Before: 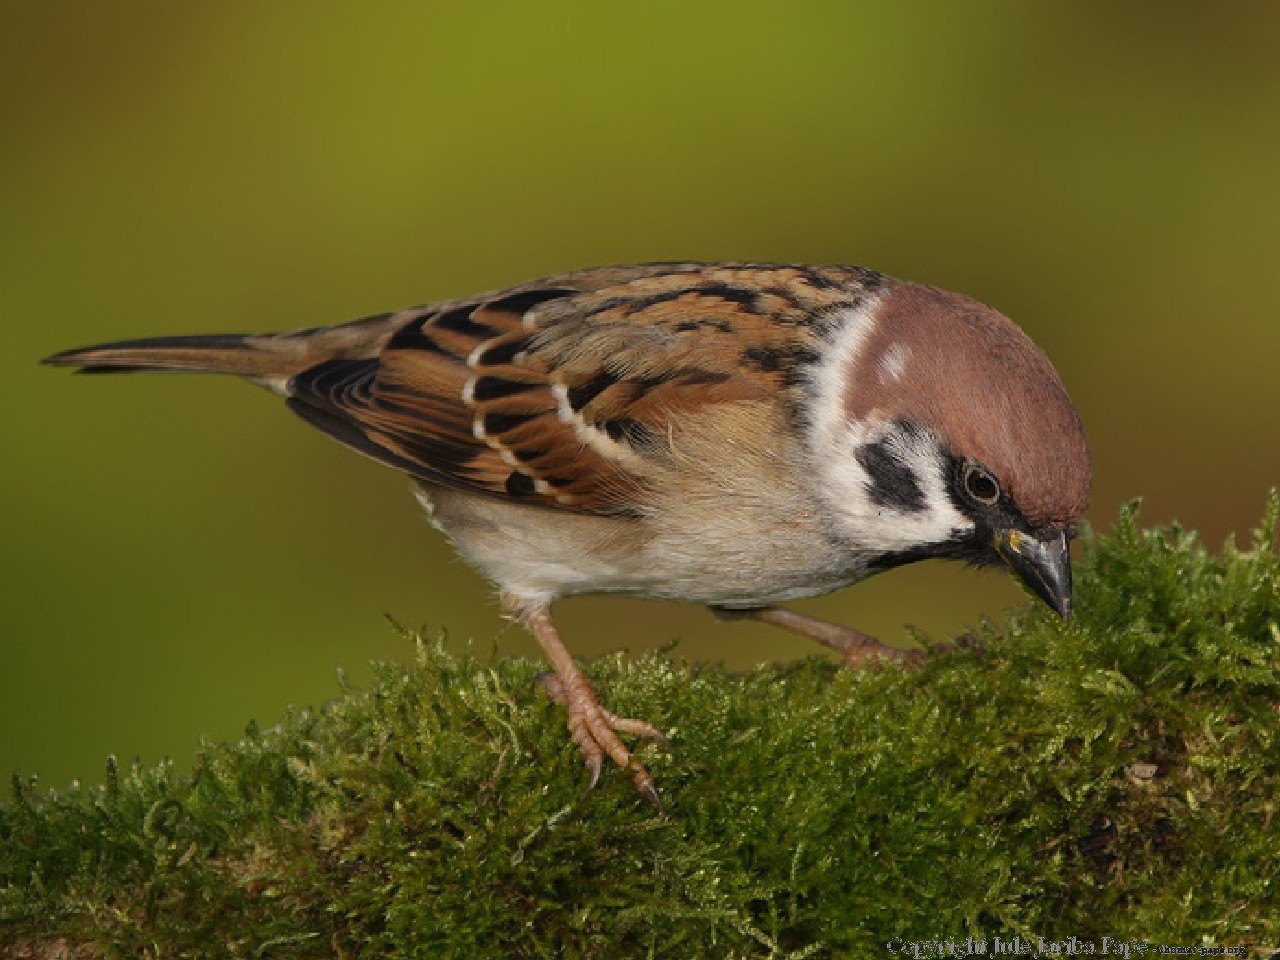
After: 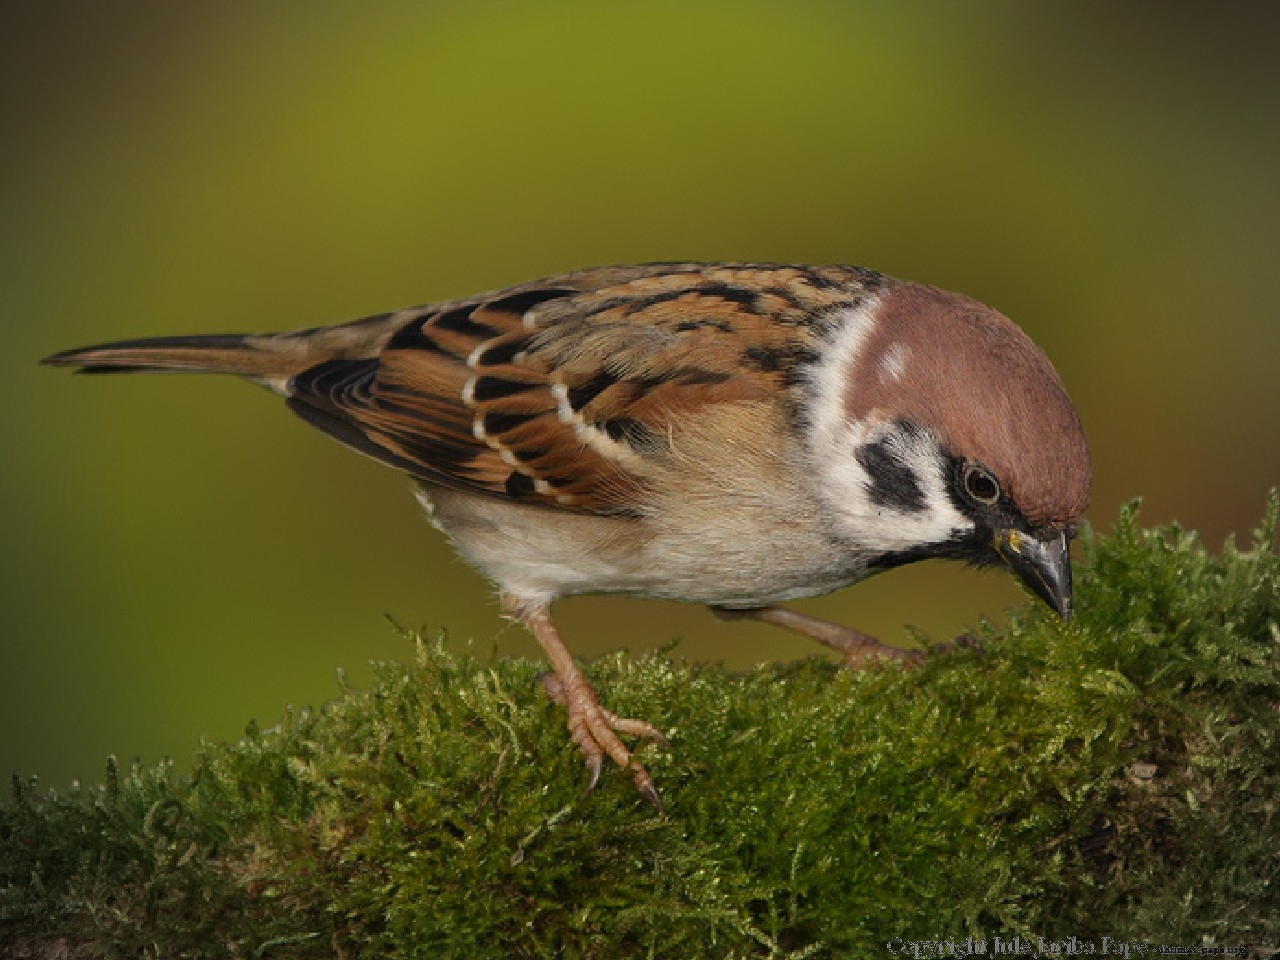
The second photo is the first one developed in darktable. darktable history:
vignetting: brightness -0.575, width/height ratio 1.102
